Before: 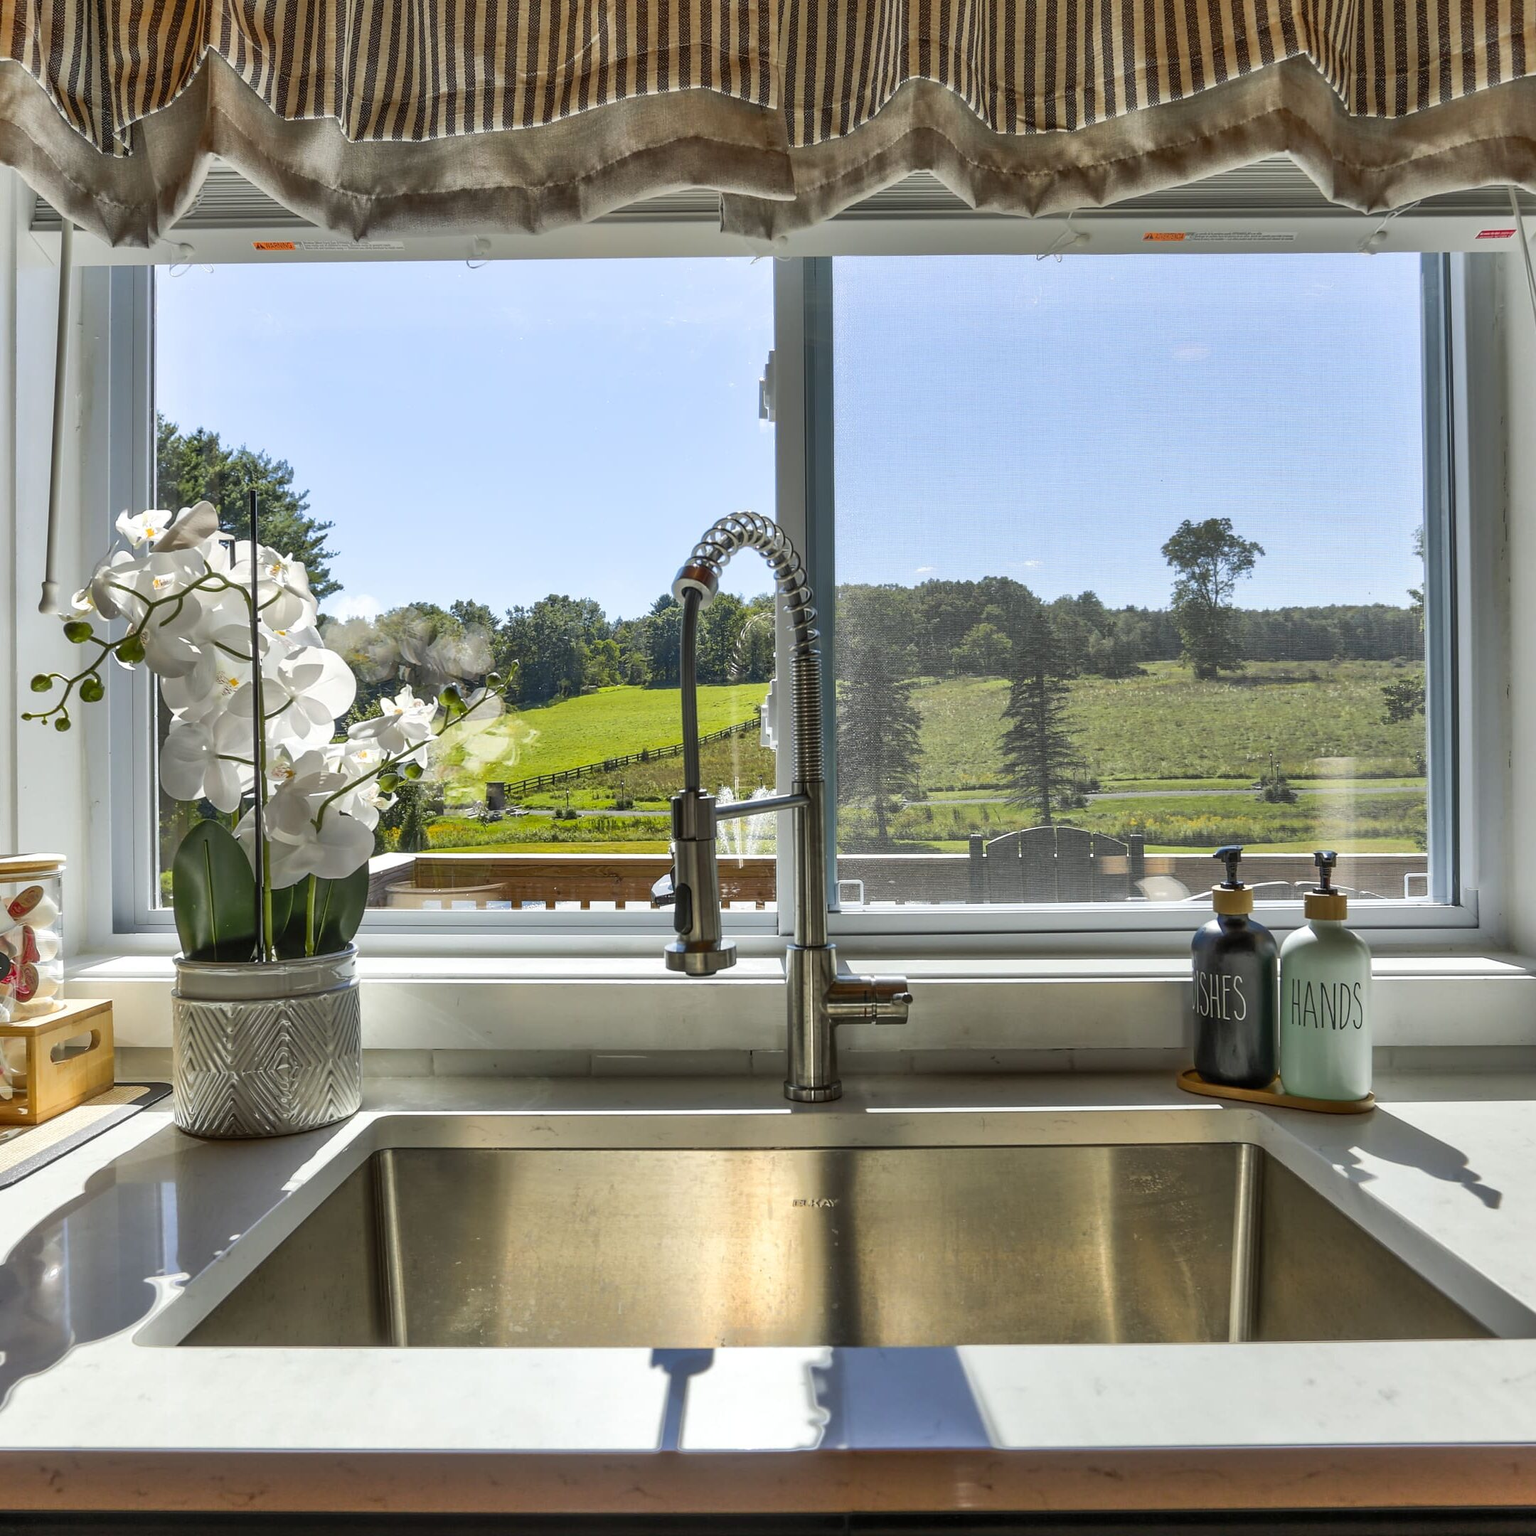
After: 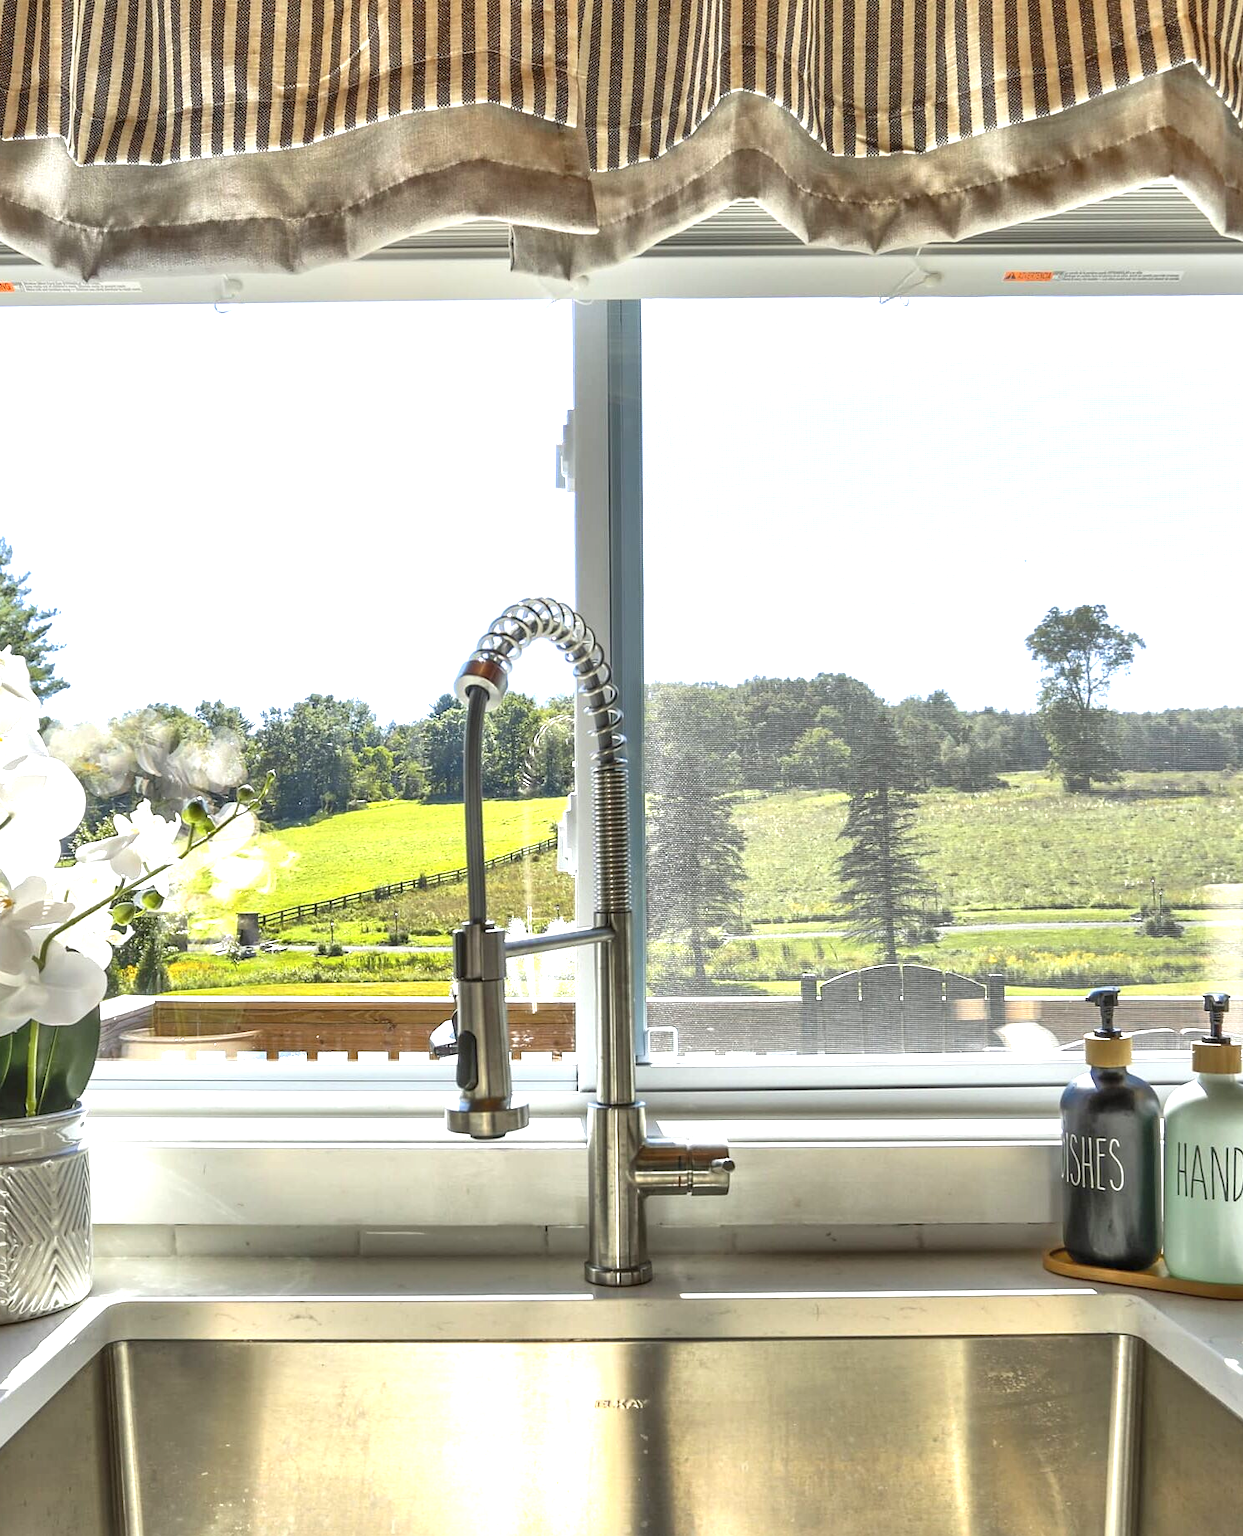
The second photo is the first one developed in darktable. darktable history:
exposure: black level correction 0, exposure 1.2 EV, compensate highlight preservation false
contrast brightness saturation: contrast 0.011, saturation -0.07
crop: left 18.44%, right 12.155%, bottom 14.281%
